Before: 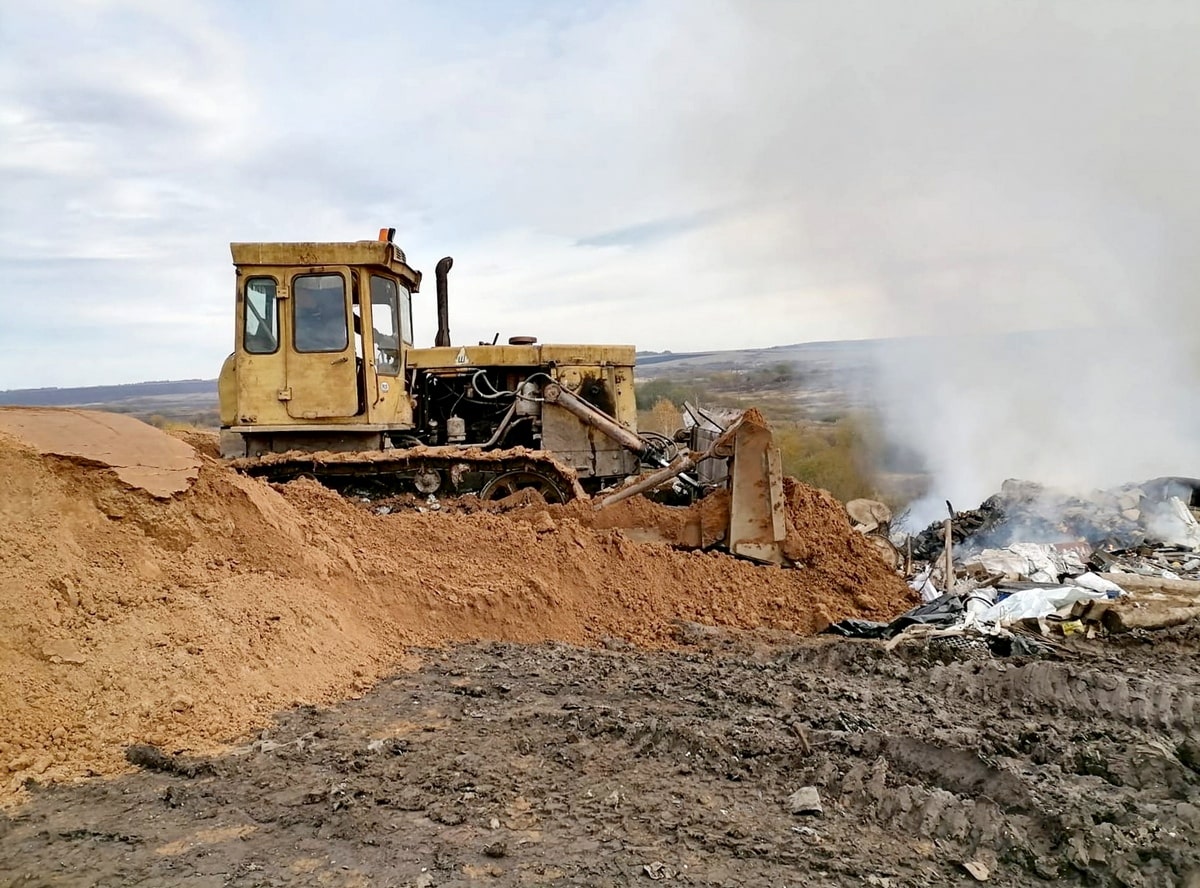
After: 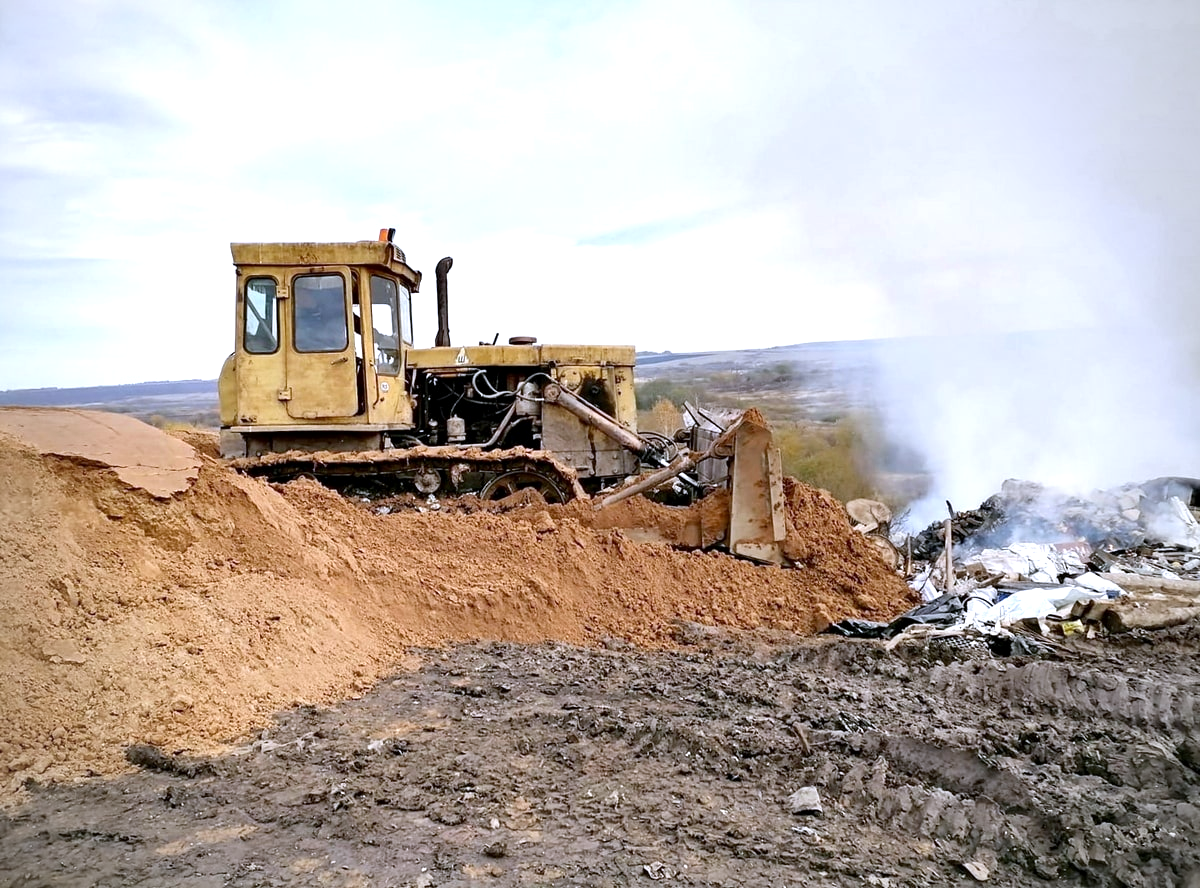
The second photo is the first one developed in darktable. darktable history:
vignetting: fall-off radius 60.92%
exposure: black level correction 0.001, exposure 0.5 EV, compensate exposure bias true, compensate highlight preservation false
white balance: red 0.967, blue 1.119, emerald 0.756
